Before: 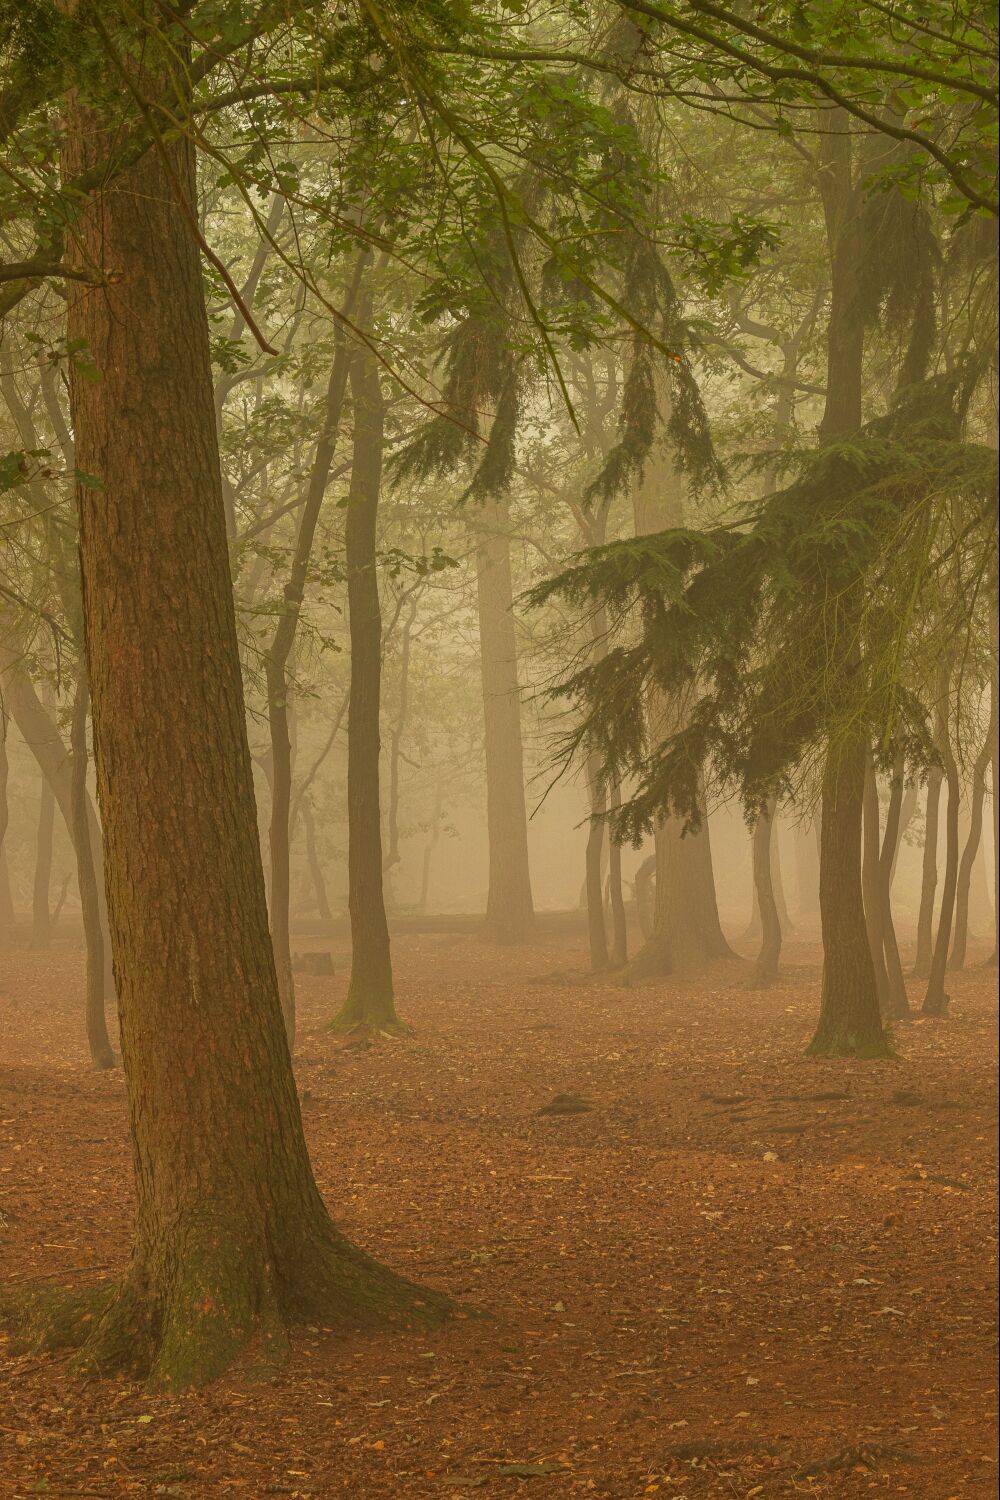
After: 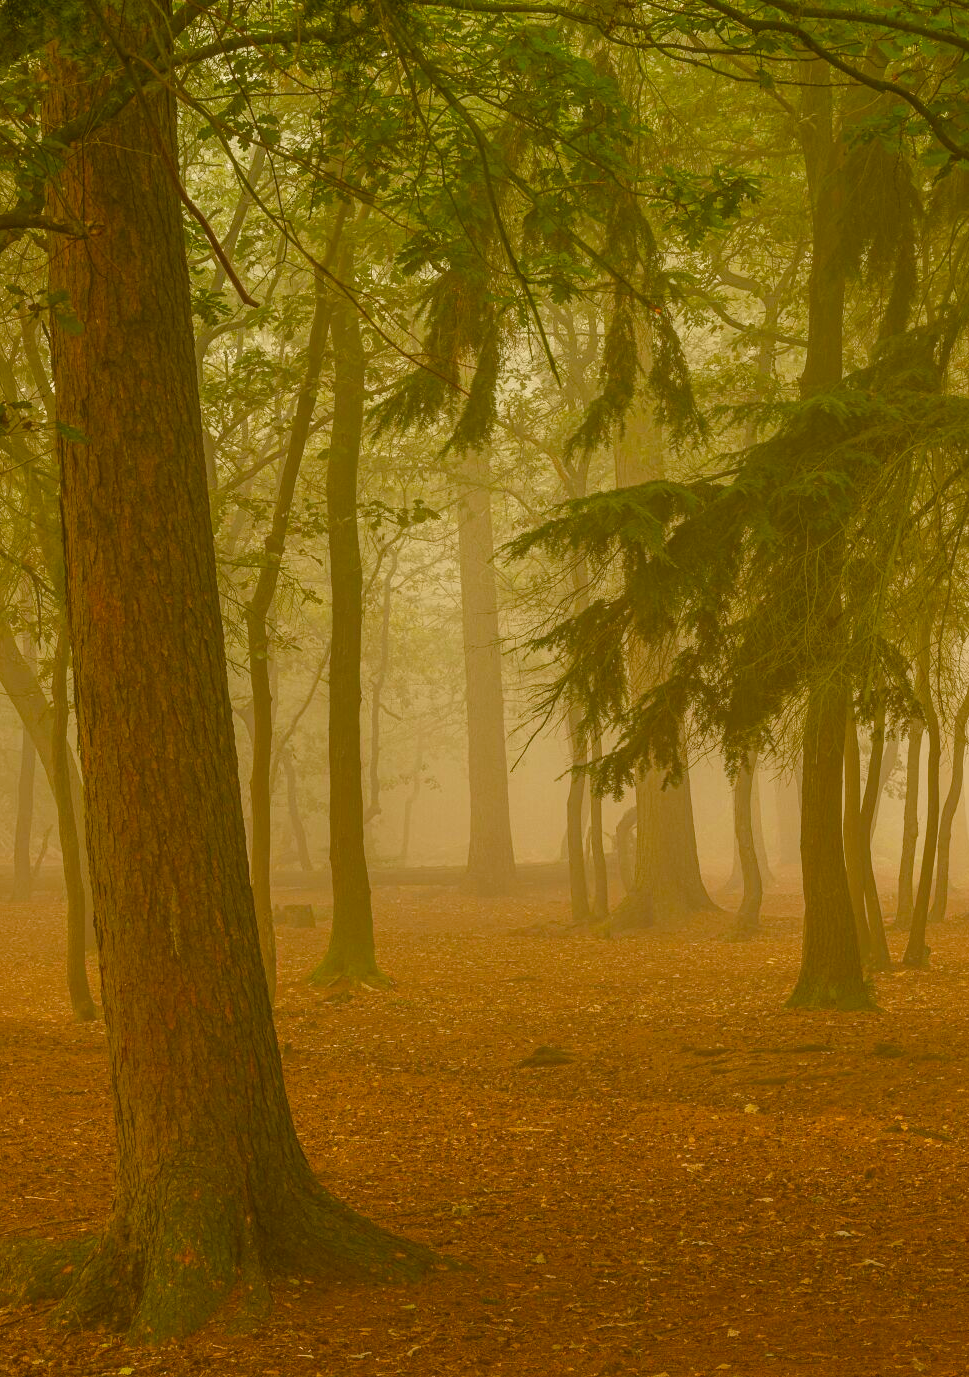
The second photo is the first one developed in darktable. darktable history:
crop: left 1.964%, top 3.251%, right 1.122%, bottom 4.933%
color balance rgb: perceptual saturation grading › global saturation 20%, perceptual saturation grading › highlights 2.68%, perceptual saturation grading › shadows 50%
